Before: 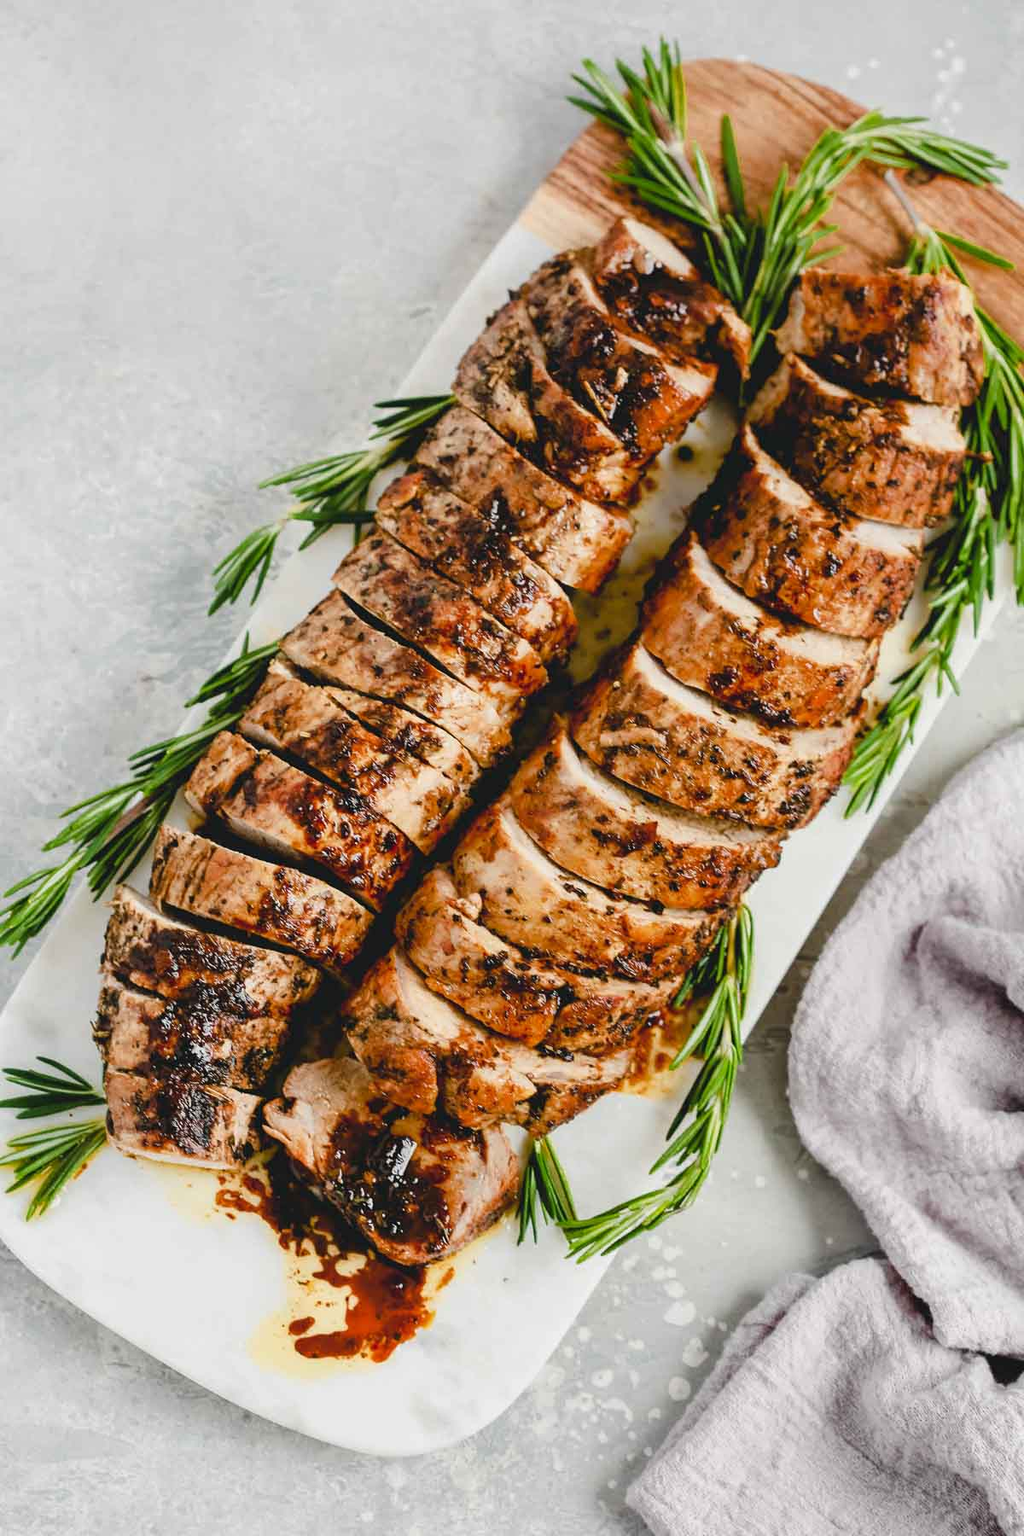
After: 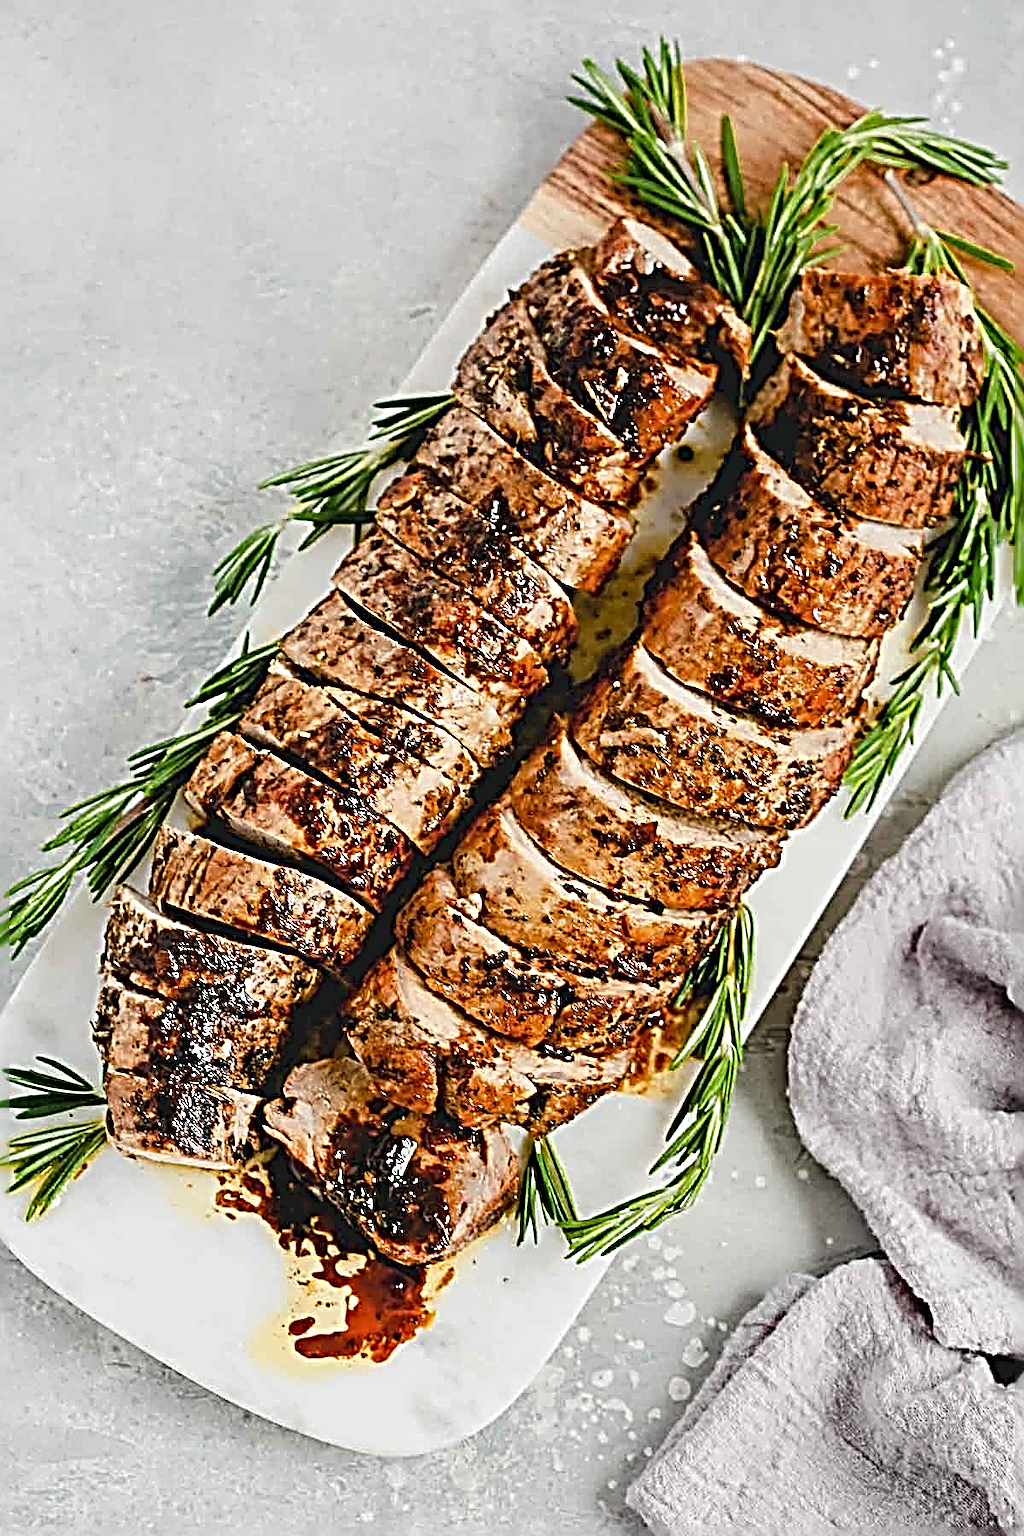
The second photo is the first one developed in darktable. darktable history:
sharpen: radius 4.001, amount 2
